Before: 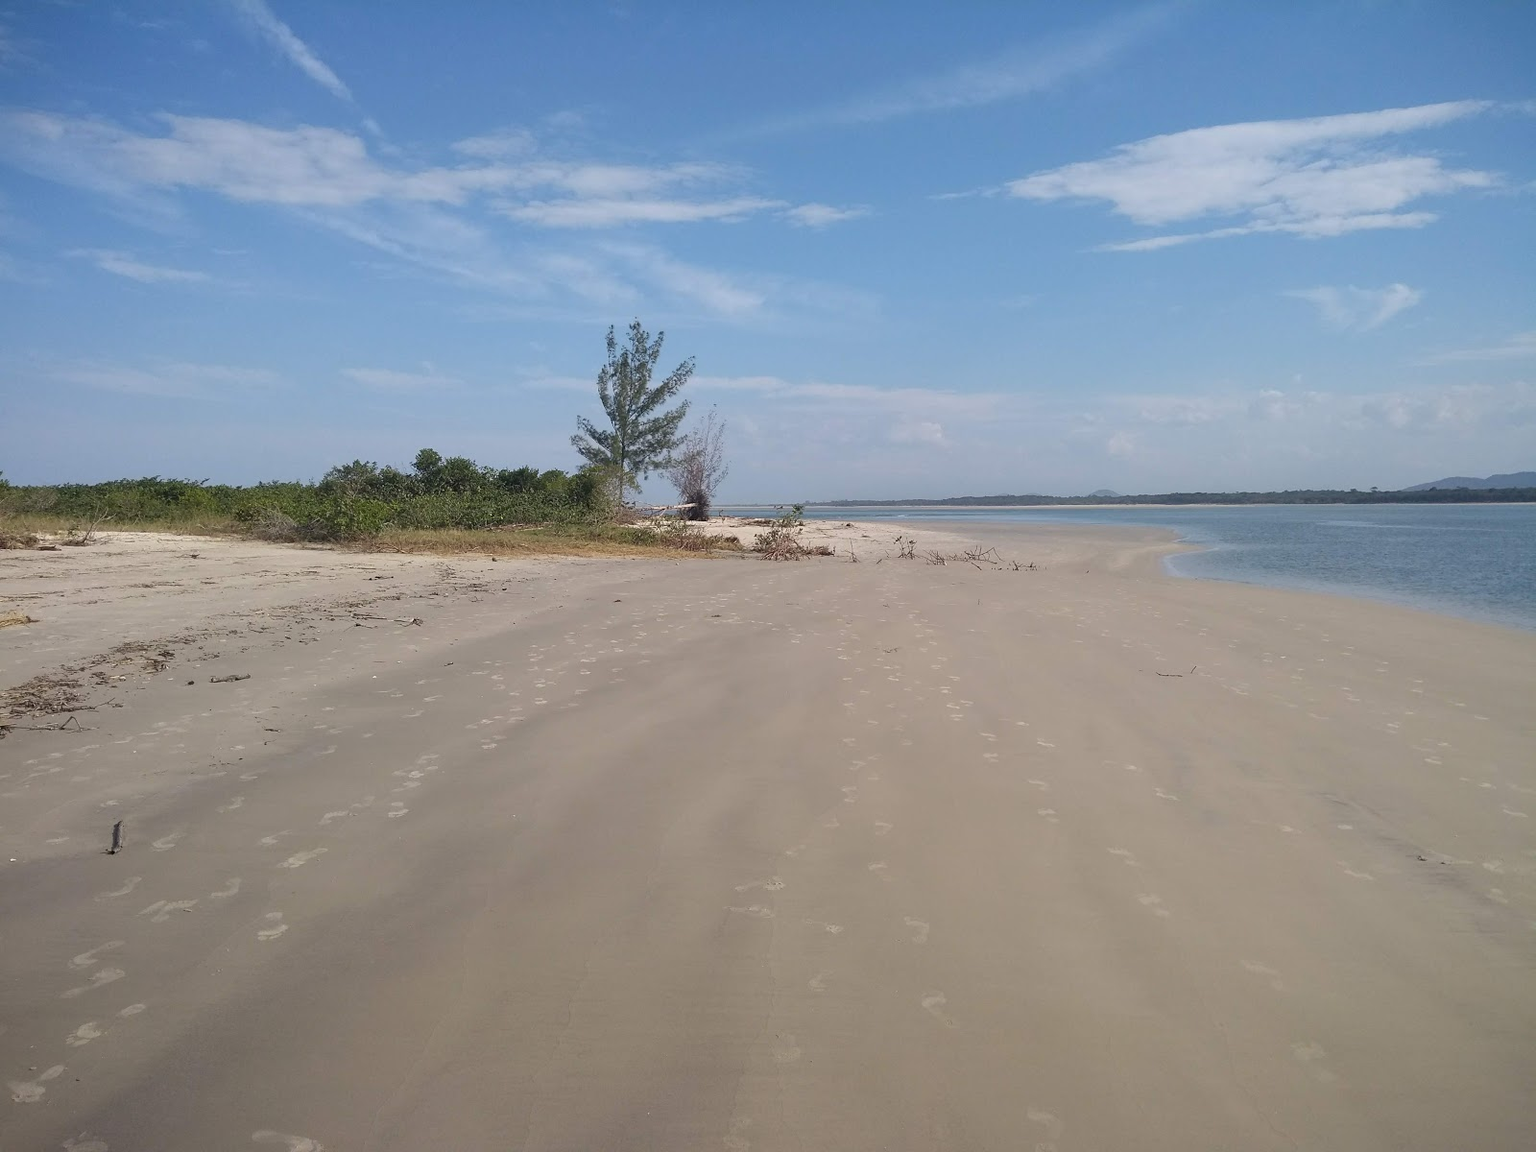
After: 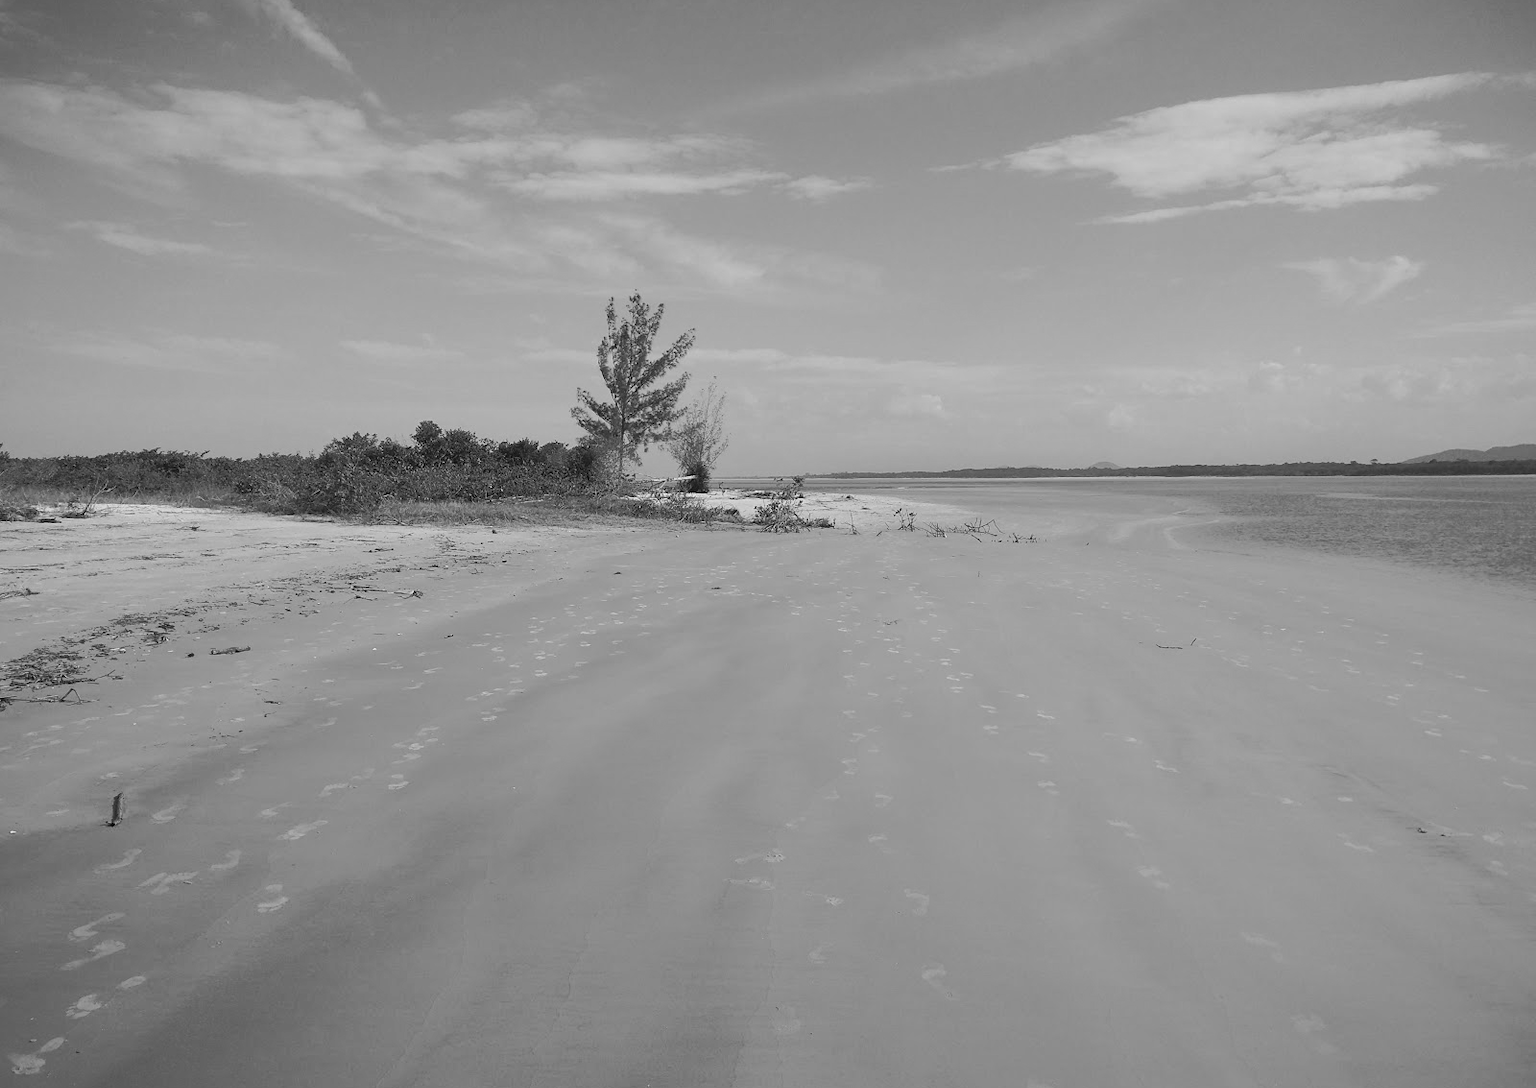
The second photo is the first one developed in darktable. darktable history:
monochrome: on, module defaults
color balance rgb: perceptual saturation grading › global saturation 25%, global vibrance 20%
tone curve: curves: ch0 [(0, 0) (0.003, 0.003) (0.011, 0.011) (0.025, 0.024) (0.044, 0.042) (0.069, 0.066) (0.1, 0.095) (0.136, 0.129) (0.177, 0.169) (0.224, 0.214) (0.277, 0.264) (0.335, 0.319) (0.399, 0.38) (0.468, 0.446) (0.543, 0.558) (0.623, 0.636) (0.709, 0.719) (0.801, 0.807) (0.898, 0.901) (1, 1)], preserve colors none
crop and rotate: top 2.479%, bottom 3.018%
